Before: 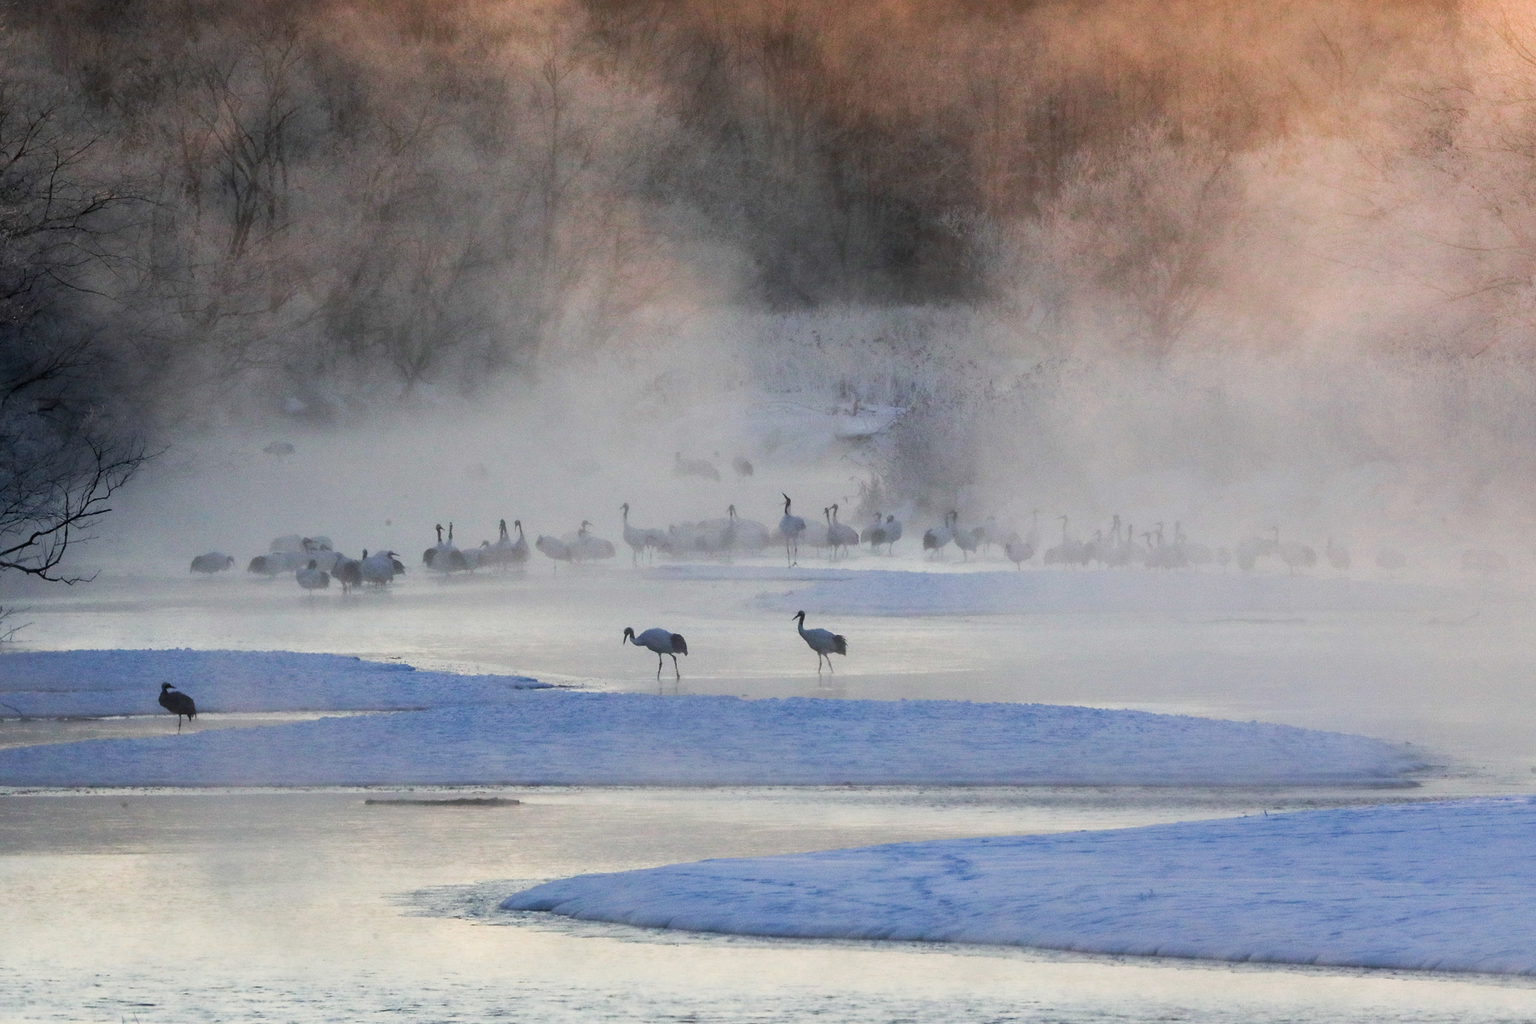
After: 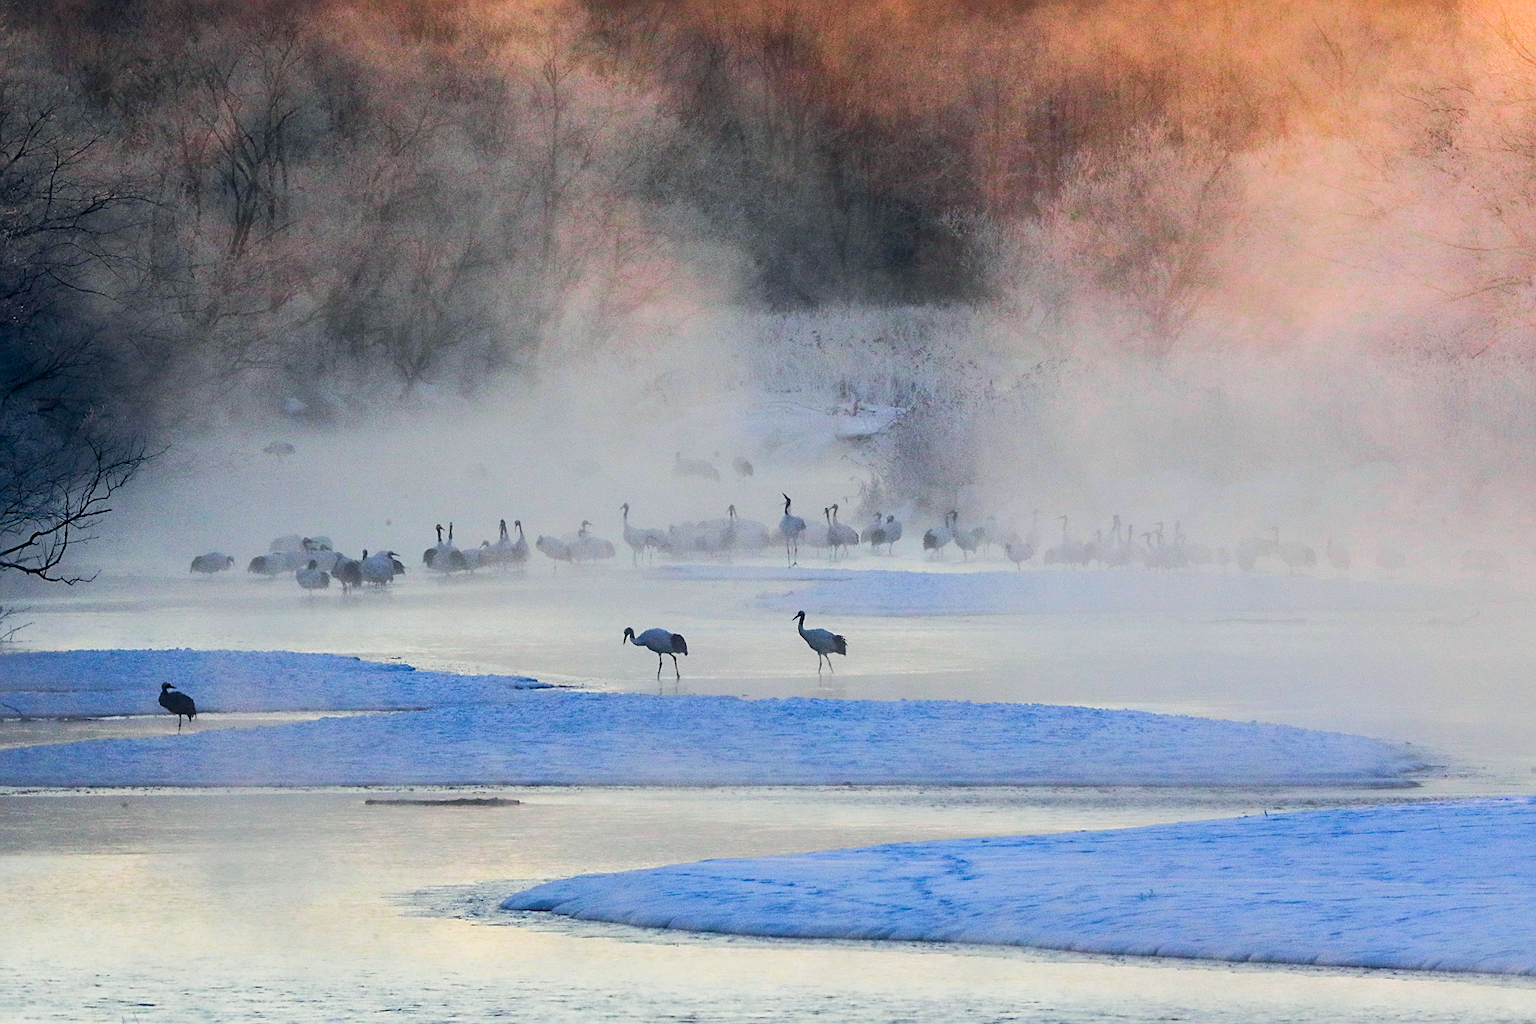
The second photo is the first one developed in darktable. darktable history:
tone curve: curves: ch0 [(0, 0.01) (0.037, 0.032) (0.131, 0.108) (0.275, 0.256) (0.483, 0.512) (0.61, 0.665) (0.696, 0.742) (0.792, 0.819) (0.911, 0.925) (0.997, 0.995)]; ch1 [(0, 0) (0.308, 0.29) (0.425, 0.411) (0.492, 0.488) (0.507, 0.503) (0.53, 0.532) (0.573, 0.586) (0.683, 0.702) (0.746, 0.77) (1, 1)]; ch2 [(0, 0) (0.246, 0.233) (0.36, 0.352) (0.415, 0.415) (0.485, 0.487) (0.502, 0.504) (0.525, 0.518) (0.539, 0.539) (0.587, 0.594) (0.636, 0.652) (0.711, 0.729) (0.845, 0.855) (0.998, 0.977)], color space Lab, independent channels, preserve colors none
color balance rgb: global offset › chroma 0.121%, global offset › hue 253.24°, linear chroma grading › global chroma 14.977%, perceptual saturation grading › global saturation 9.61%, global vibrance 23.633%
sharpen: on, module defaults
